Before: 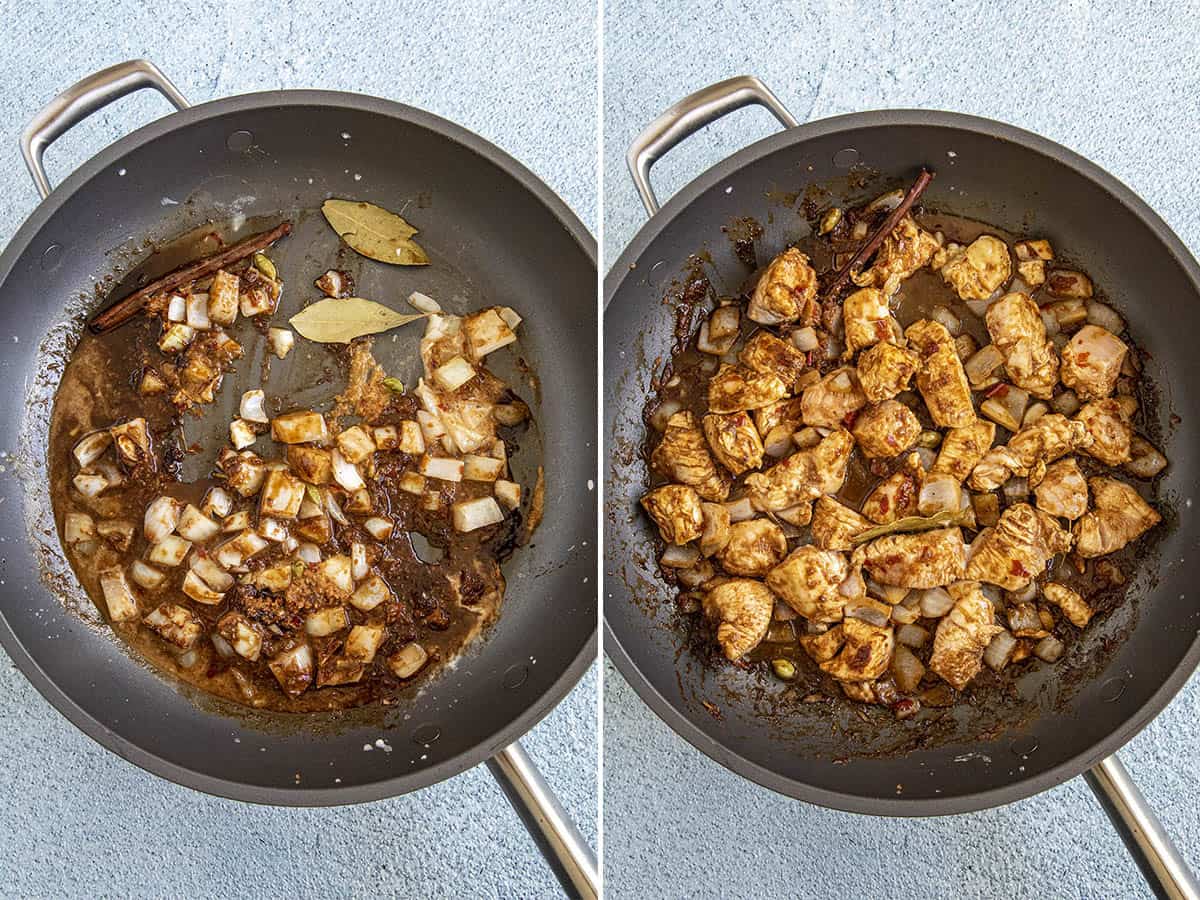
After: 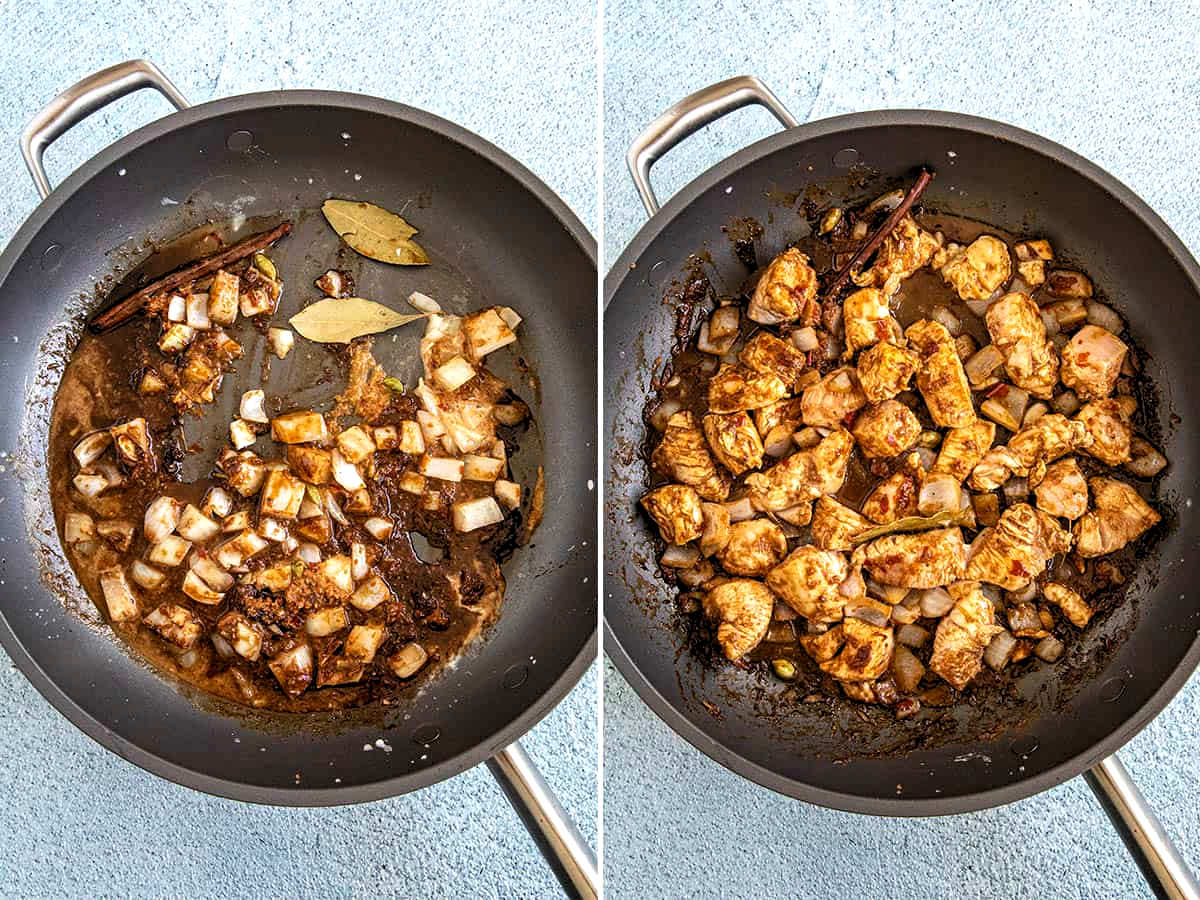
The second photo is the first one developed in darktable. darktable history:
tone equalizer: on, module defaults
levels: levels [0.062, 0.494, 0.925]
